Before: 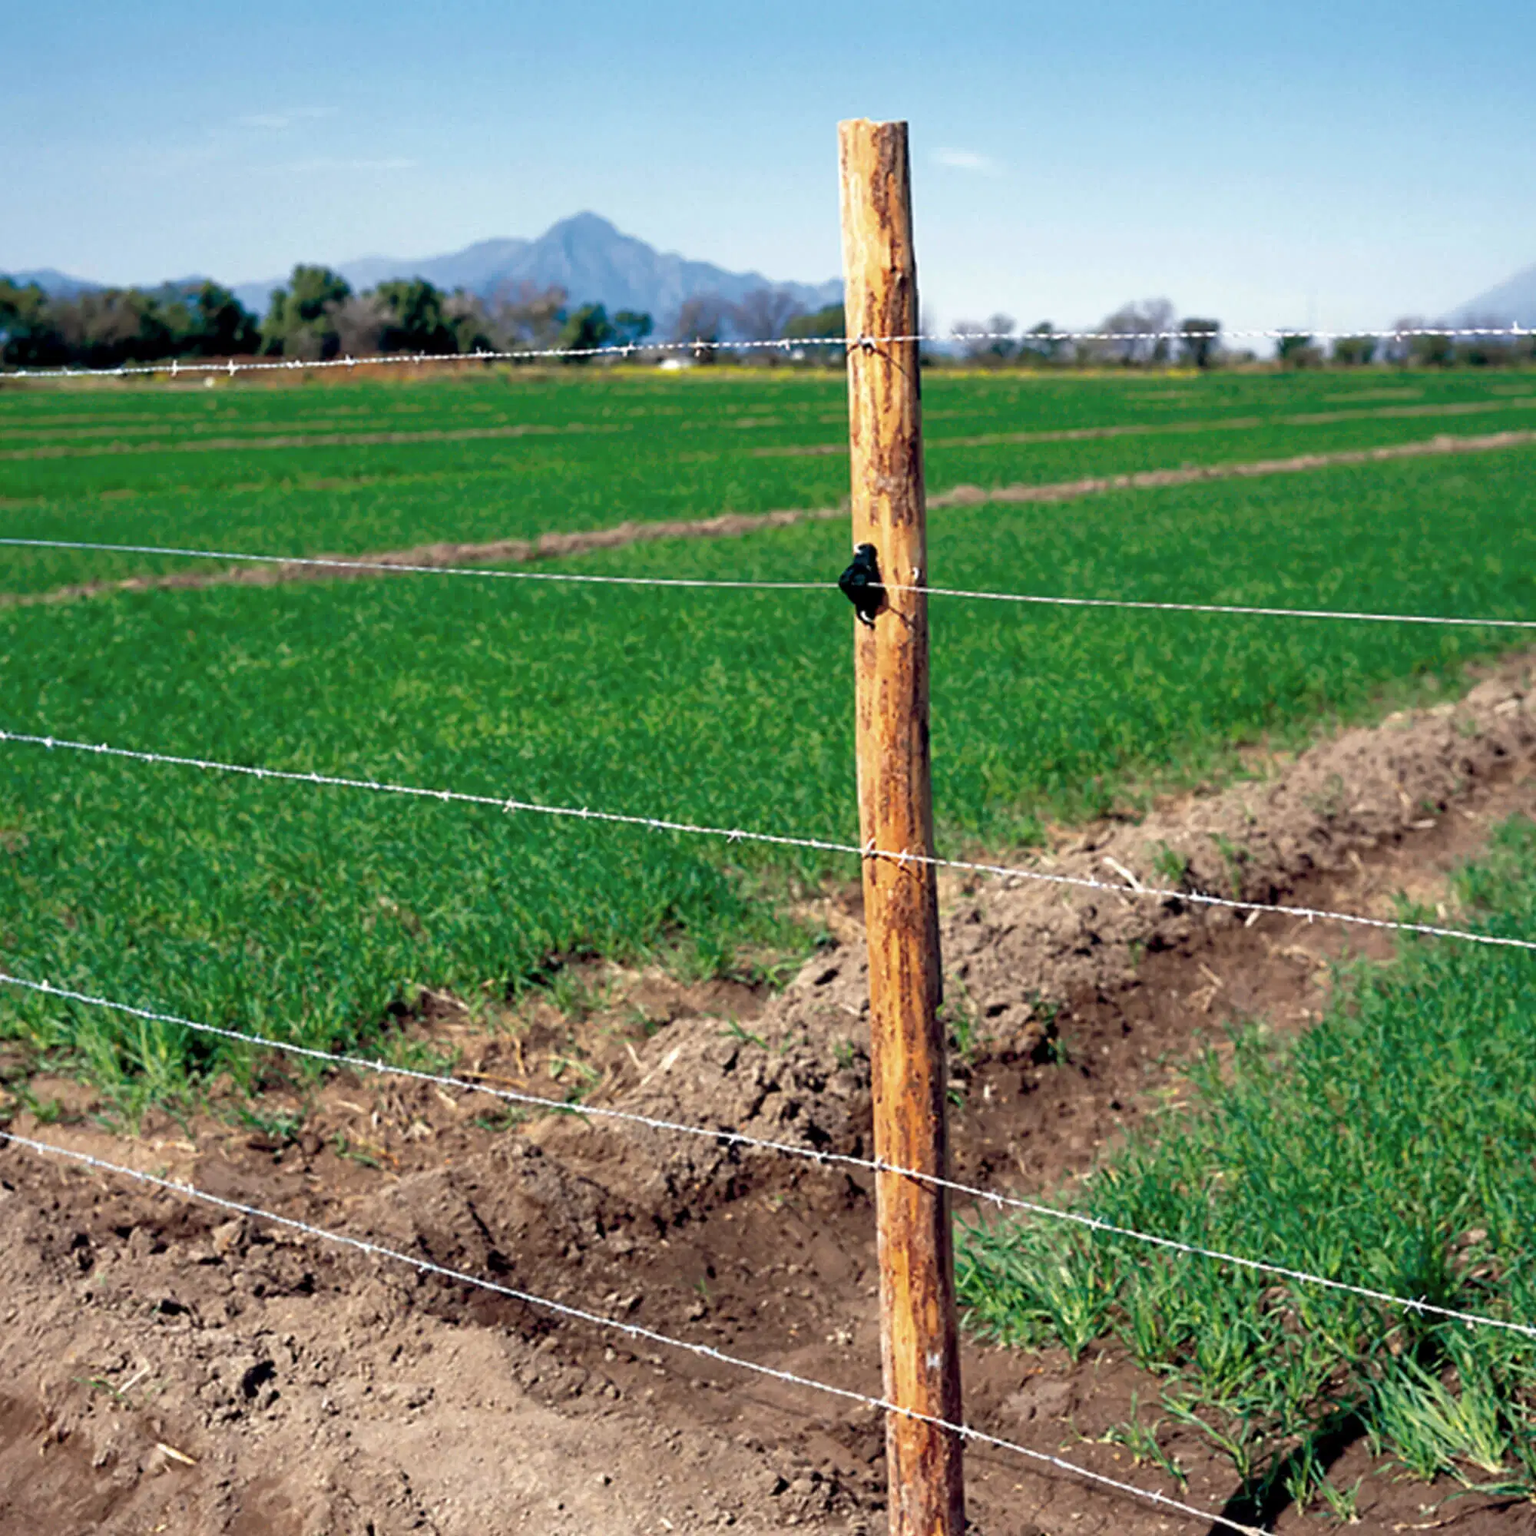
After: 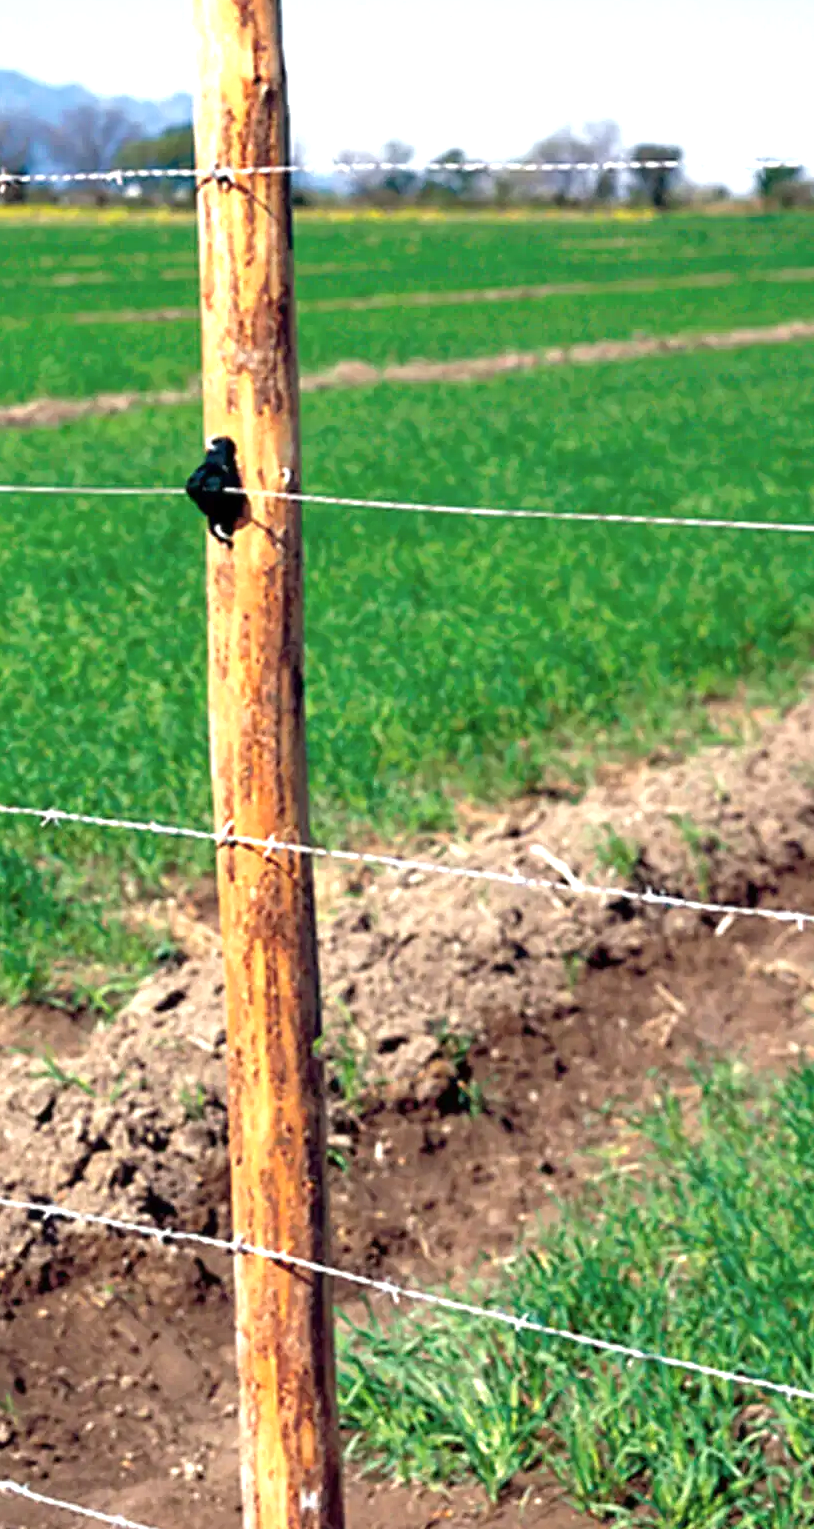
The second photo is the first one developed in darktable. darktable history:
exposure: black level correction 0, exposure 0.697 EV, compensate exposure bias true, compensate highlight preservation false
crop: left 45.313%, top 13.566%, right 13.98%, bottom 9.966%
